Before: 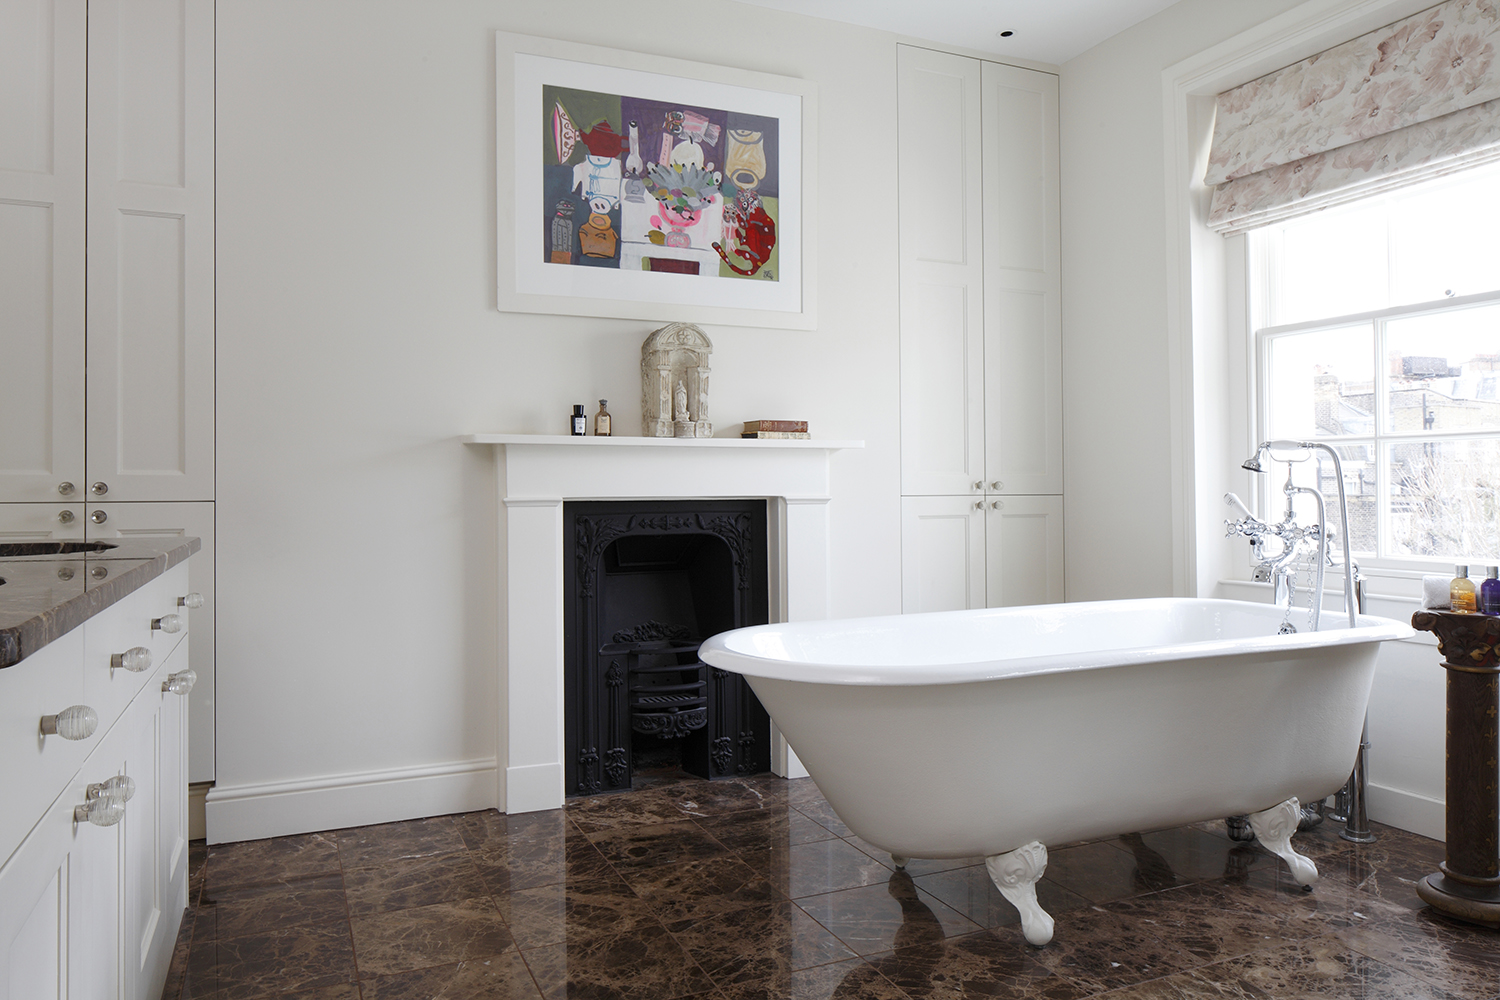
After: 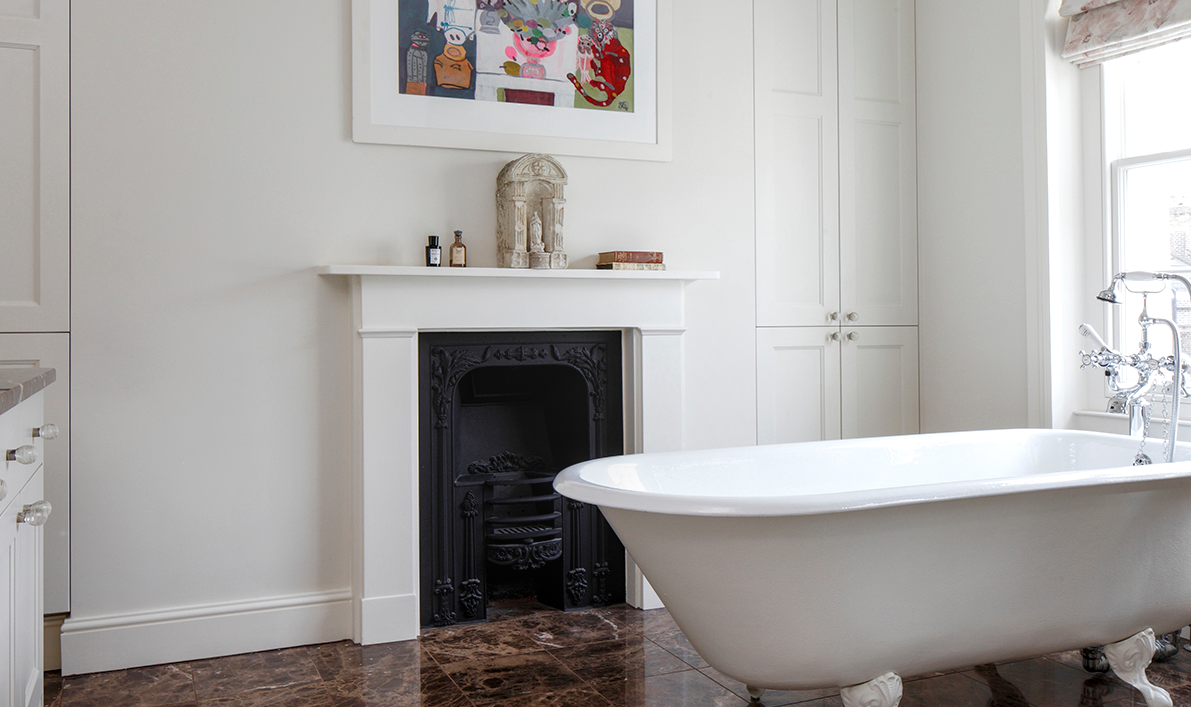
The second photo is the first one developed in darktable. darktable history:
crop: left 9.712%, top 16.928%, right 10.845%, bottom 12.332%
local contrast: on, module defaults
